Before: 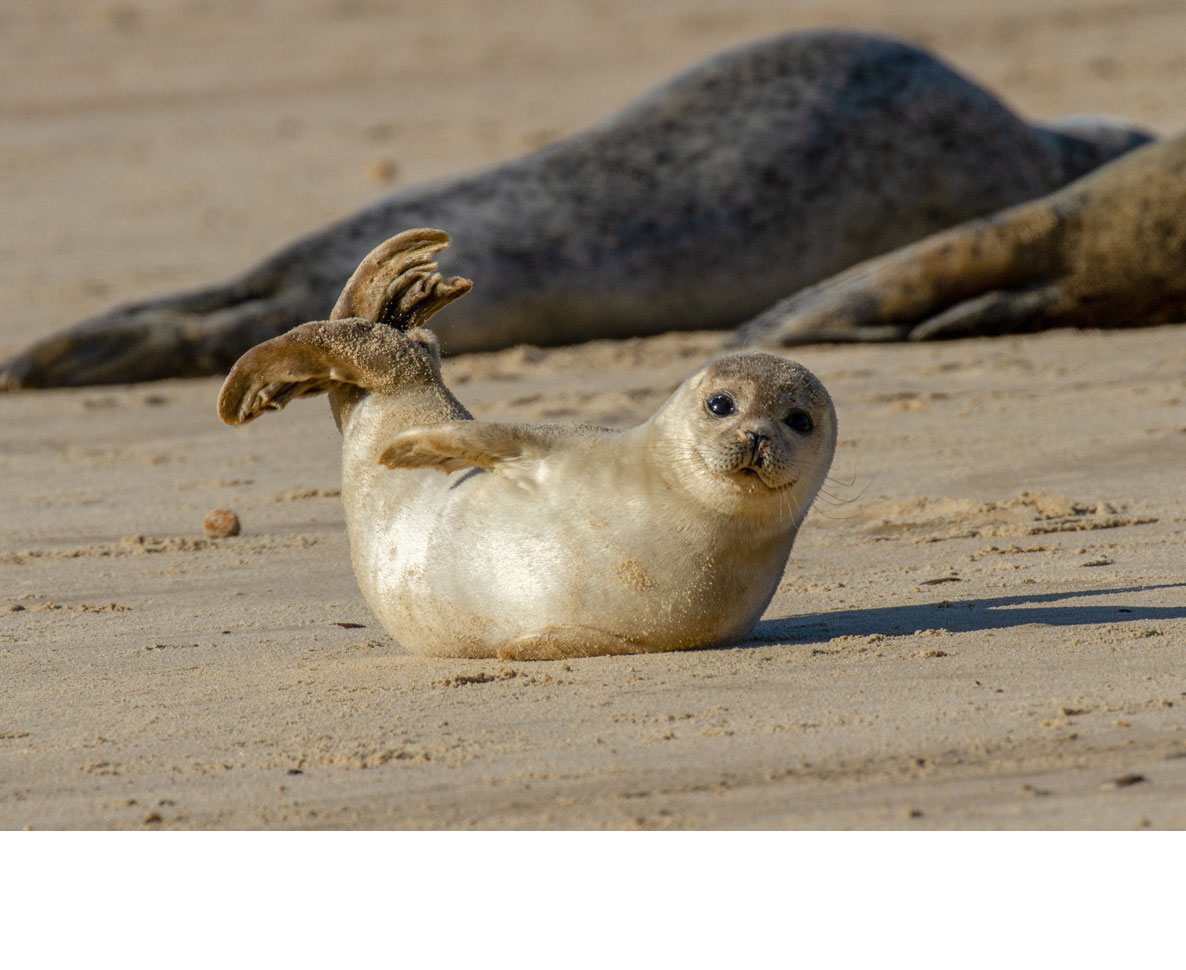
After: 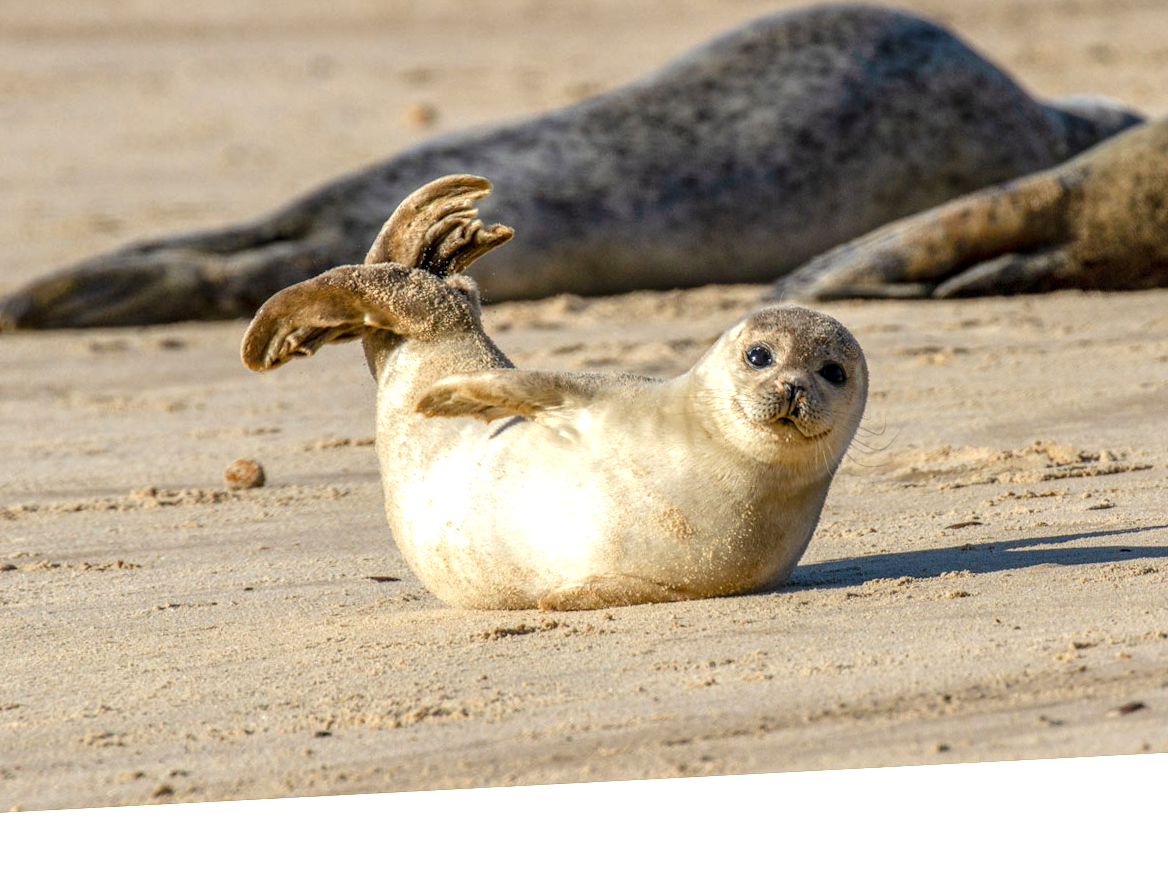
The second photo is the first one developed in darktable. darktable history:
exposure: black level correction 0, exposure 0.7 EV, compensate exposure bias true, compensate highlight preservation false
rotate and perspective: rotation -0.013°, lens shift (vertical) -0.027, lens shift (horizontal) 0.178, crop left 0.016, crop right 0.989, crop top 0.082, crop bottom 0.918
local contrast: on, module defaults
